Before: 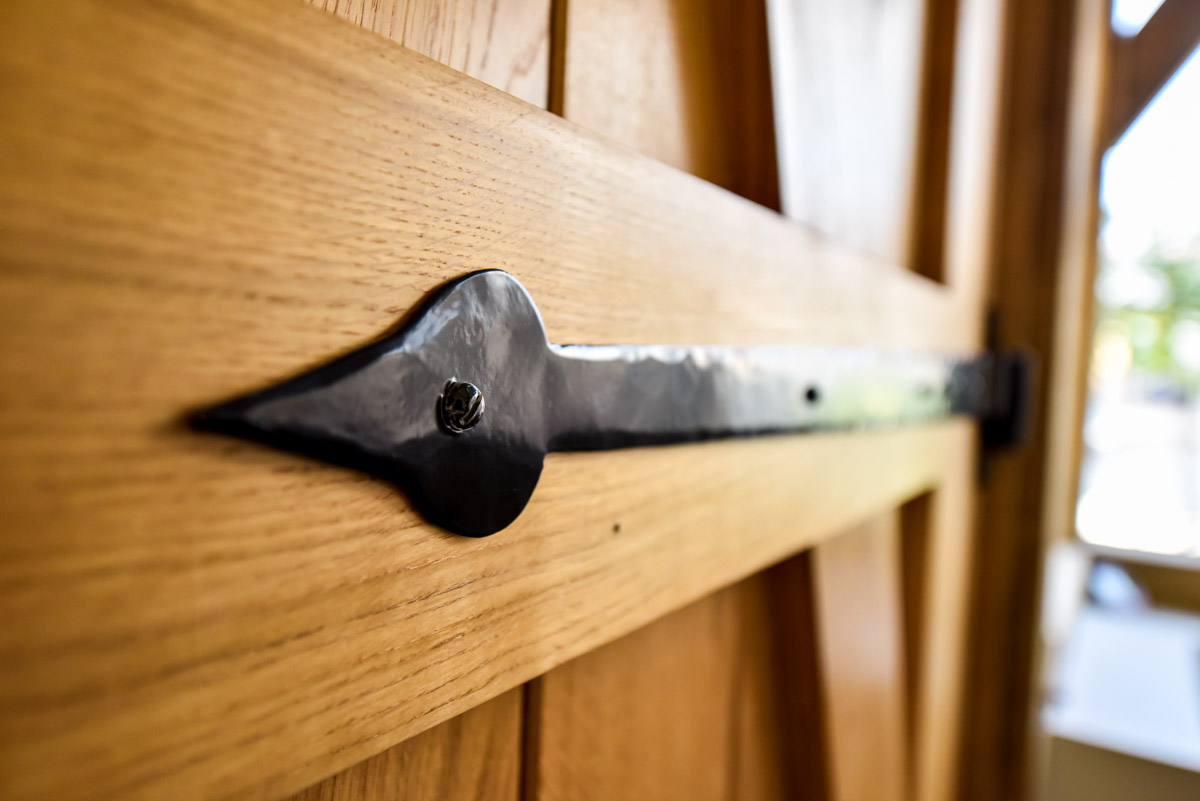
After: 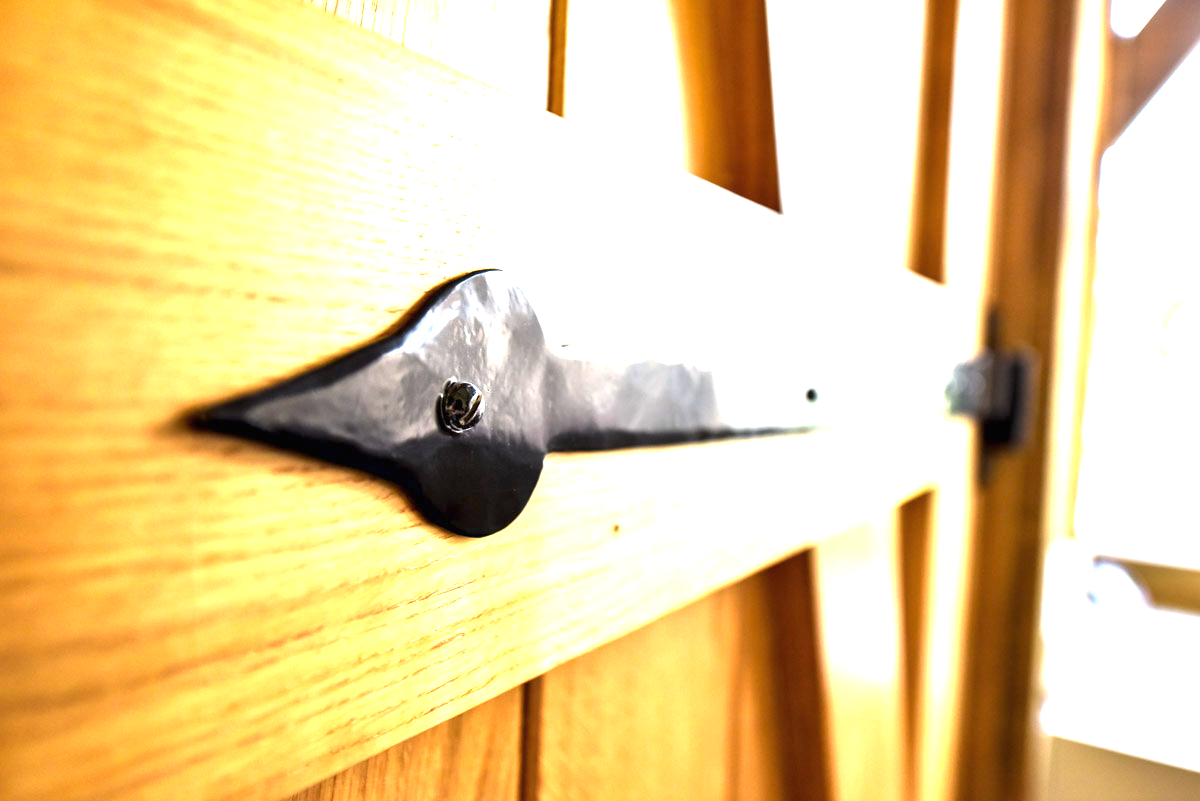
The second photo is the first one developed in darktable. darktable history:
levels: black 8.52%, levels [0, 0.51, 1]
exposure: black level correction 0, exposure 1.991 EV, compensate highlight preservation false
